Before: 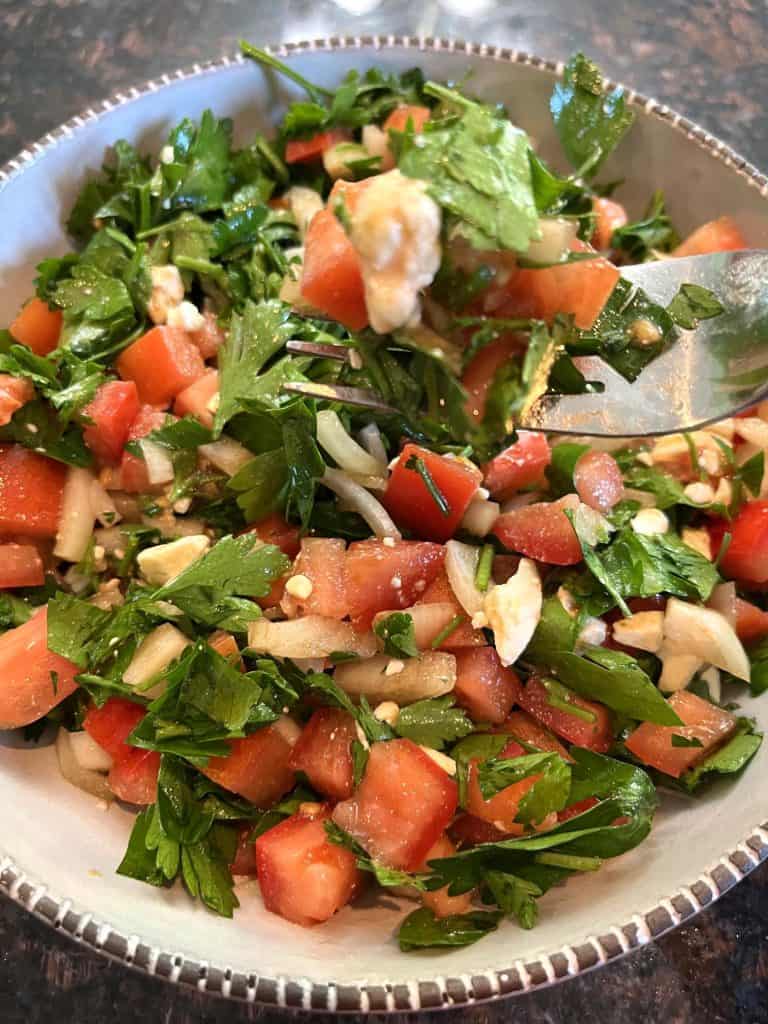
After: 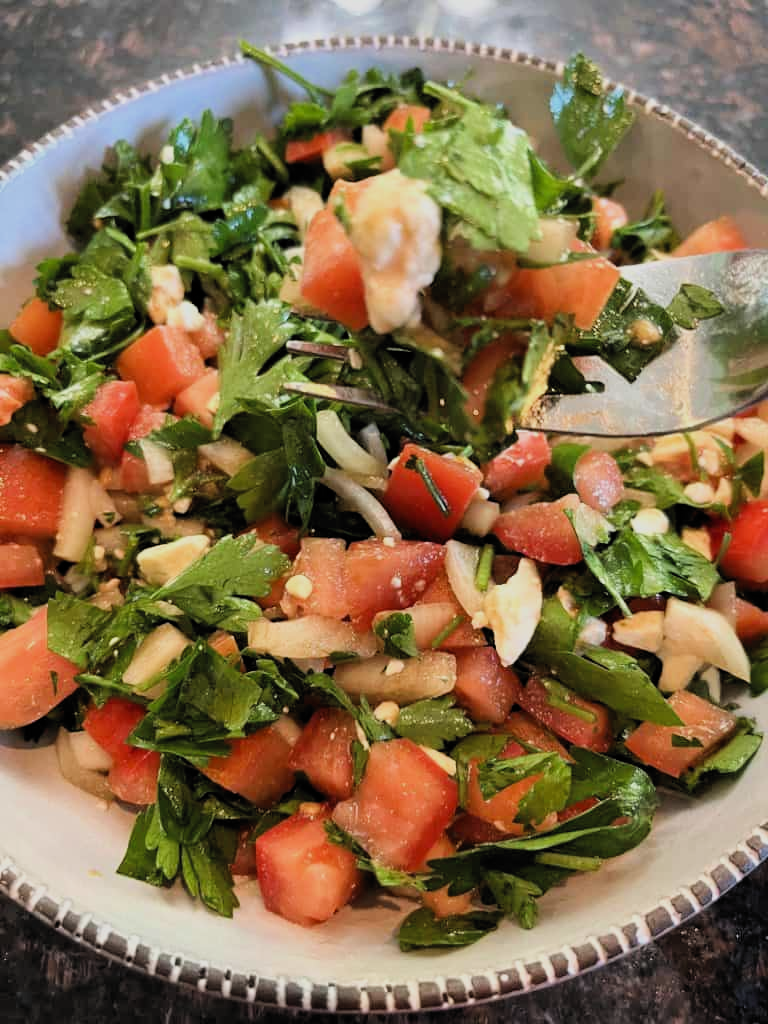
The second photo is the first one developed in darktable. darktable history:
filmic rgb: black relative exposure -7.65 EV, white relative exposure 3.96 EV, hardness 4.01, contrast 1.097, highlights saturation mix -29.27%, color science v6 (2022)
